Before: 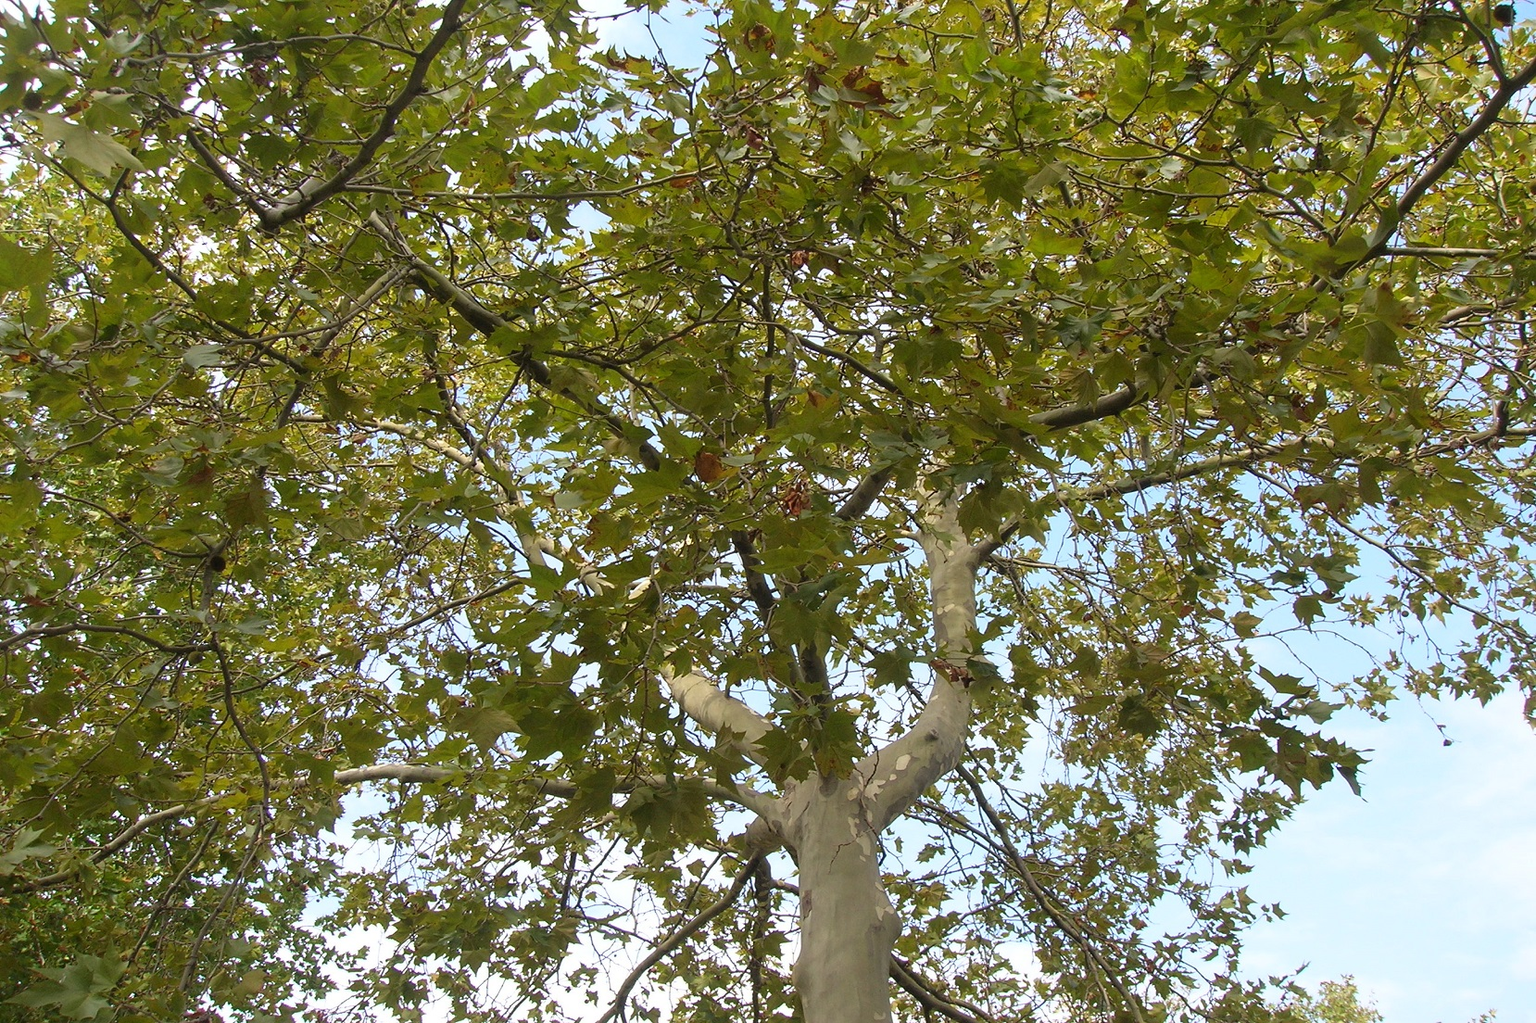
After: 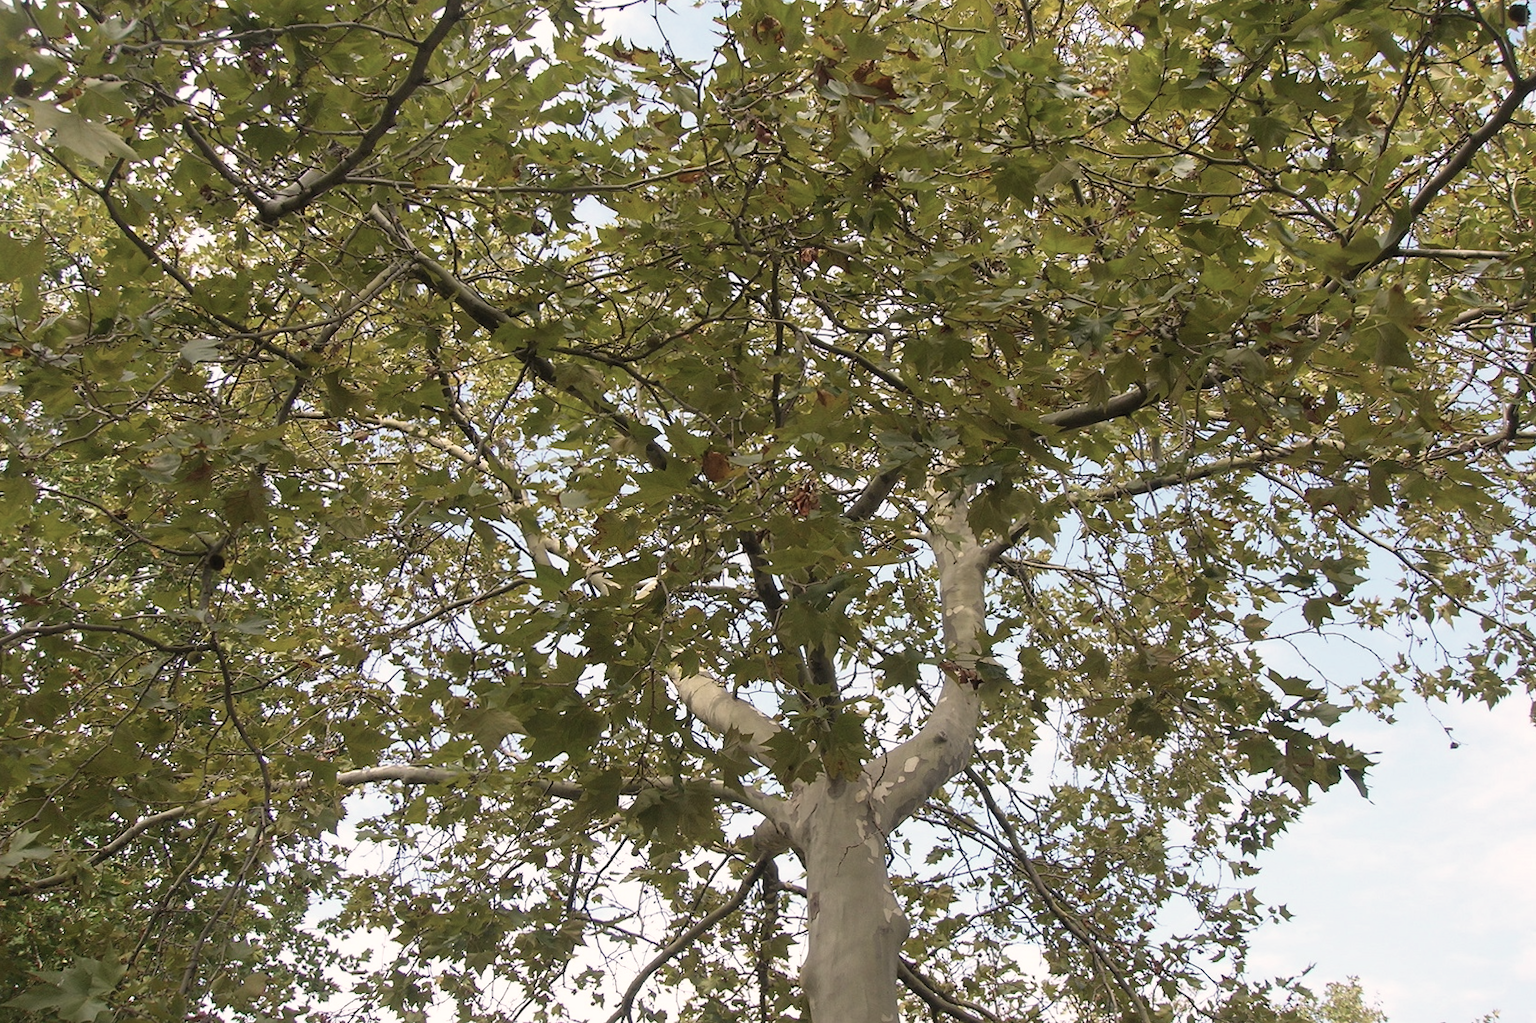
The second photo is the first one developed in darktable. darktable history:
color correction: highlights a* 5.59, highlights b* 5.24, saturation 0.68
rotate and perspective: rotation 0.174°, lens shift (vertical) 0.013, lens shift (horizontal) 0.019, shear 0.001, automatic cropping original format, crop left 0.007, crop right 0.991, crop top 0.016, crop bottom 0.997
